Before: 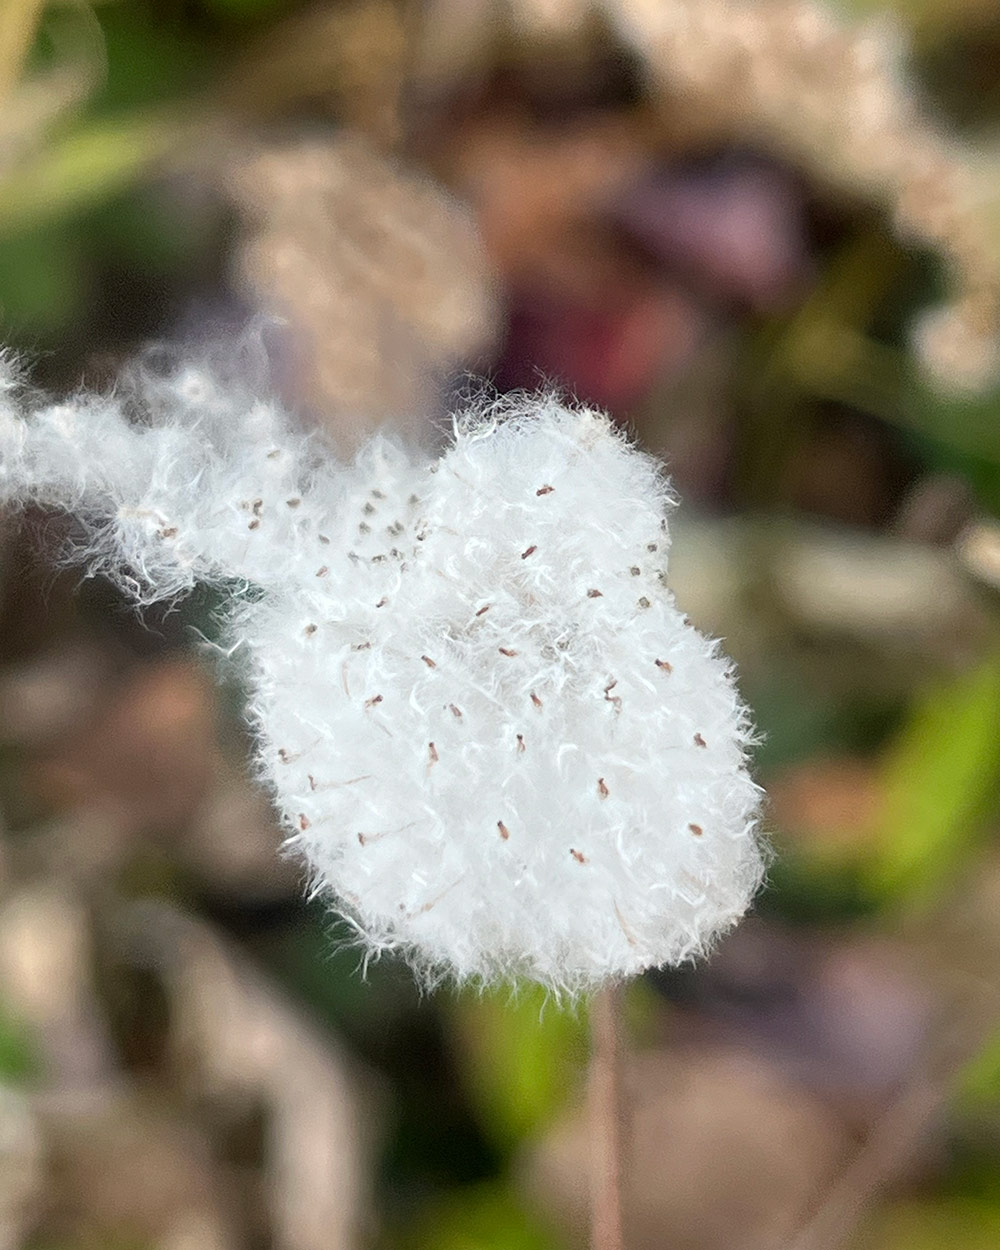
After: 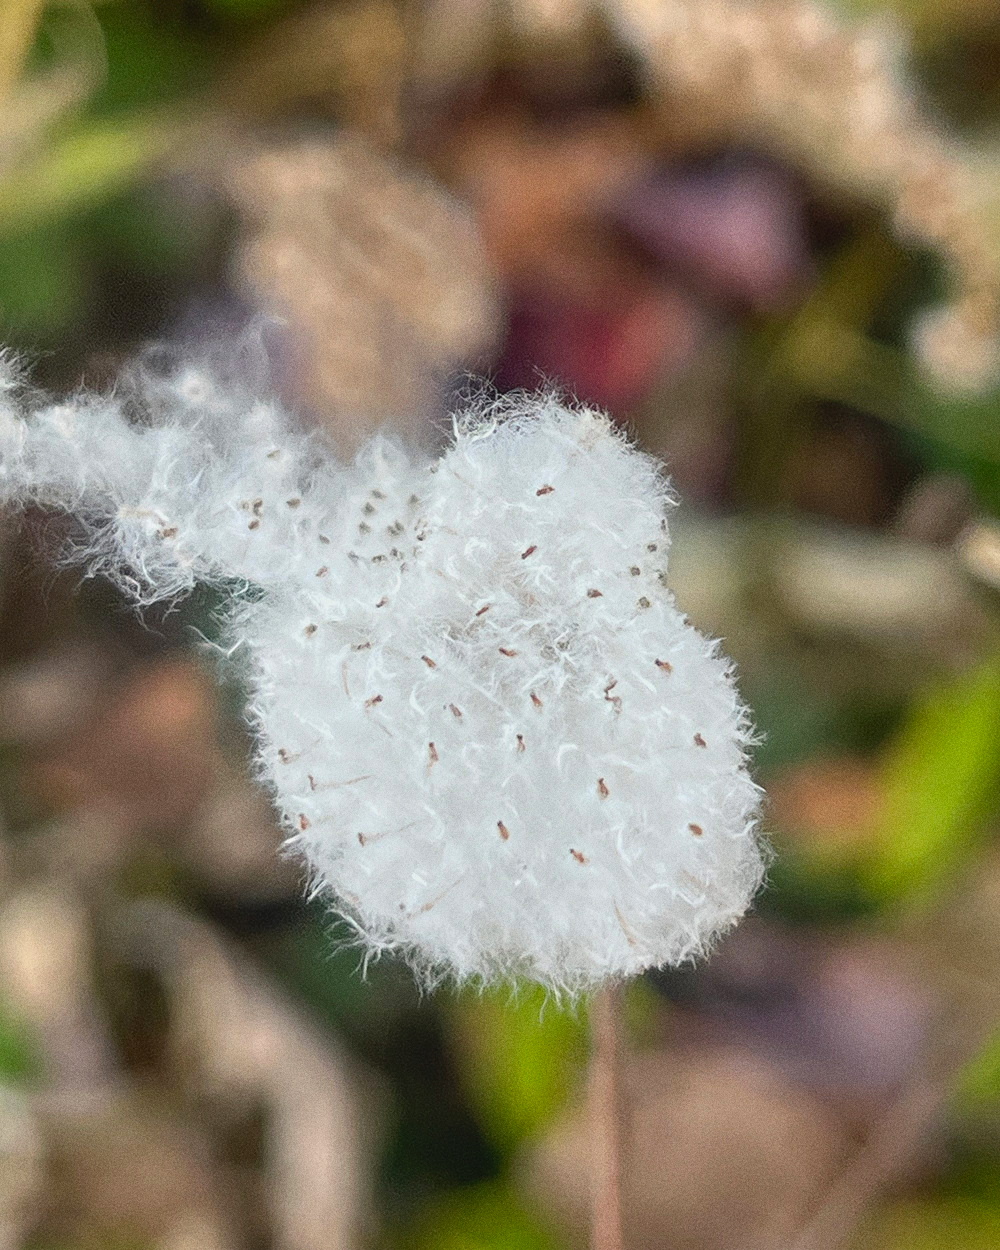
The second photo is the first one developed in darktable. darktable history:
grain: on, module defaults
lowpass: radius 0.1, contrast 0.85, saturation 1.1, unbound 0
local contrast: on, module defaults
